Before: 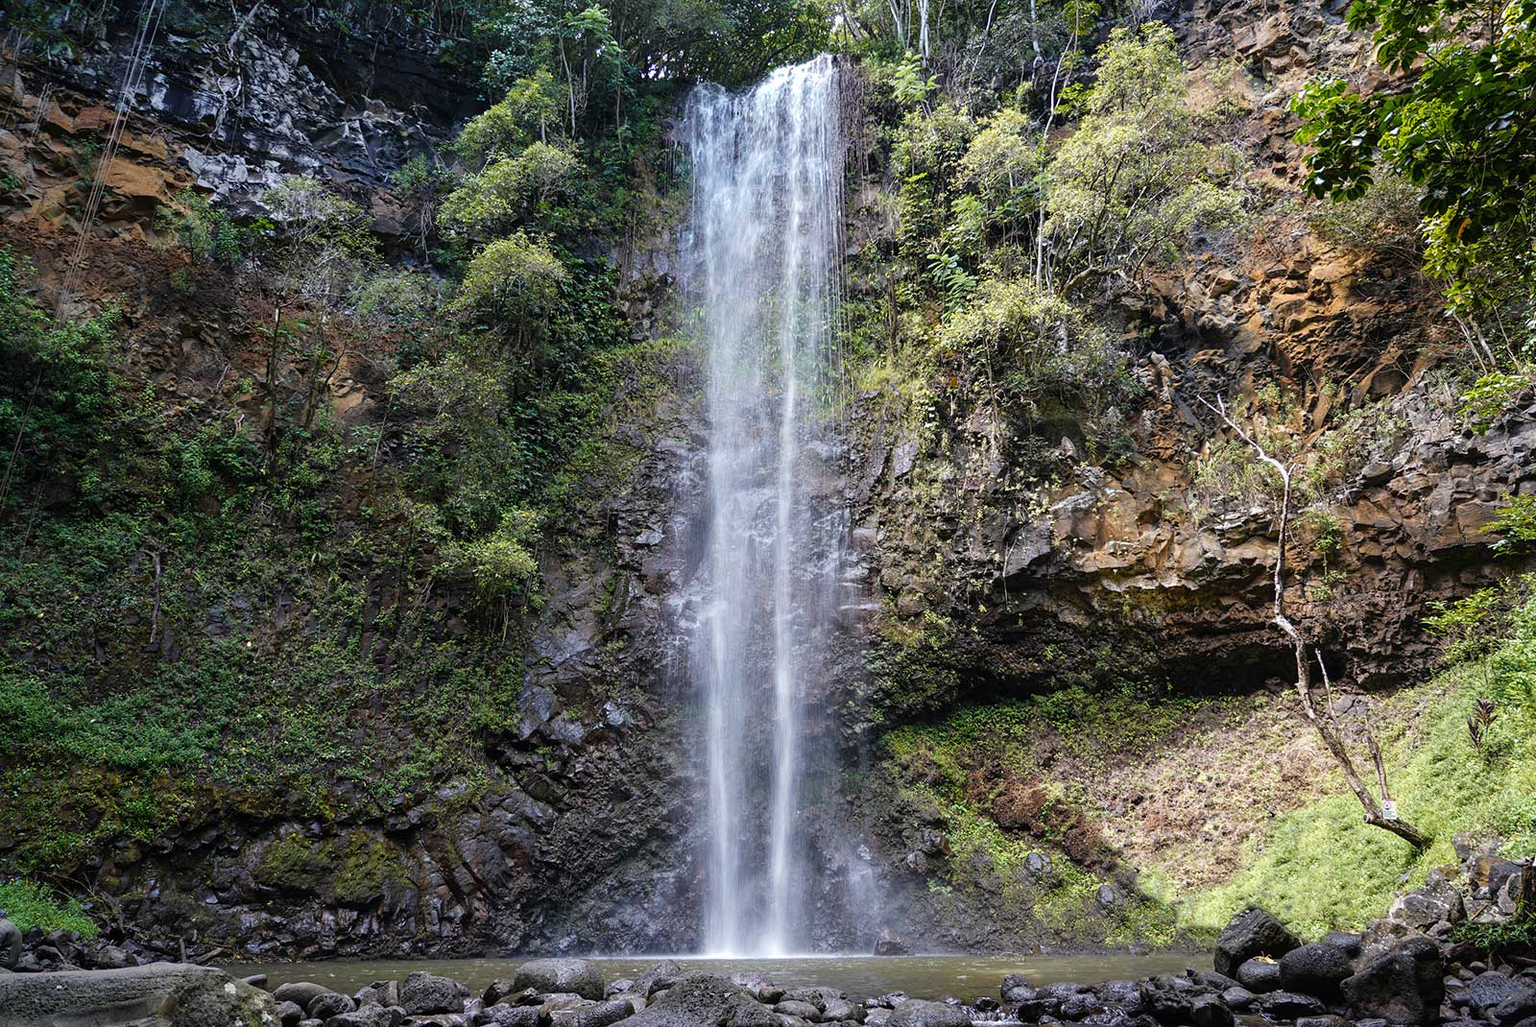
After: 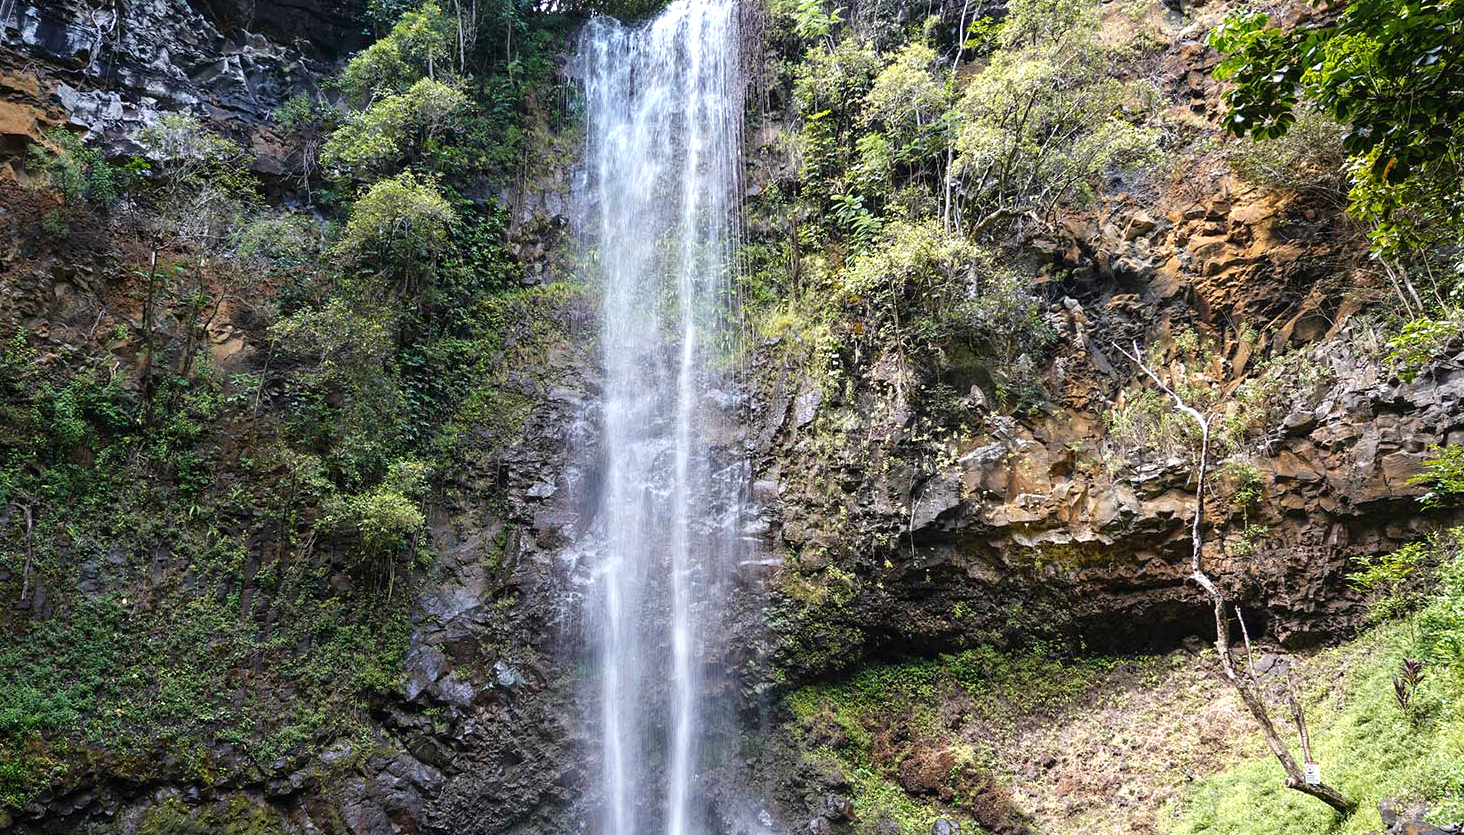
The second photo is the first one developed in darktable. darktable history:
tone equalizer: edges refinement/feathering 500, mask exposure compensation -1.57 EV, preserve details no
exposure: black level correction 0, exposure 0.393 EV, compensate exposure bias true, compensate highlight preservation false
crop: left 8.479%, top 6.573%, bottom 15.351%
